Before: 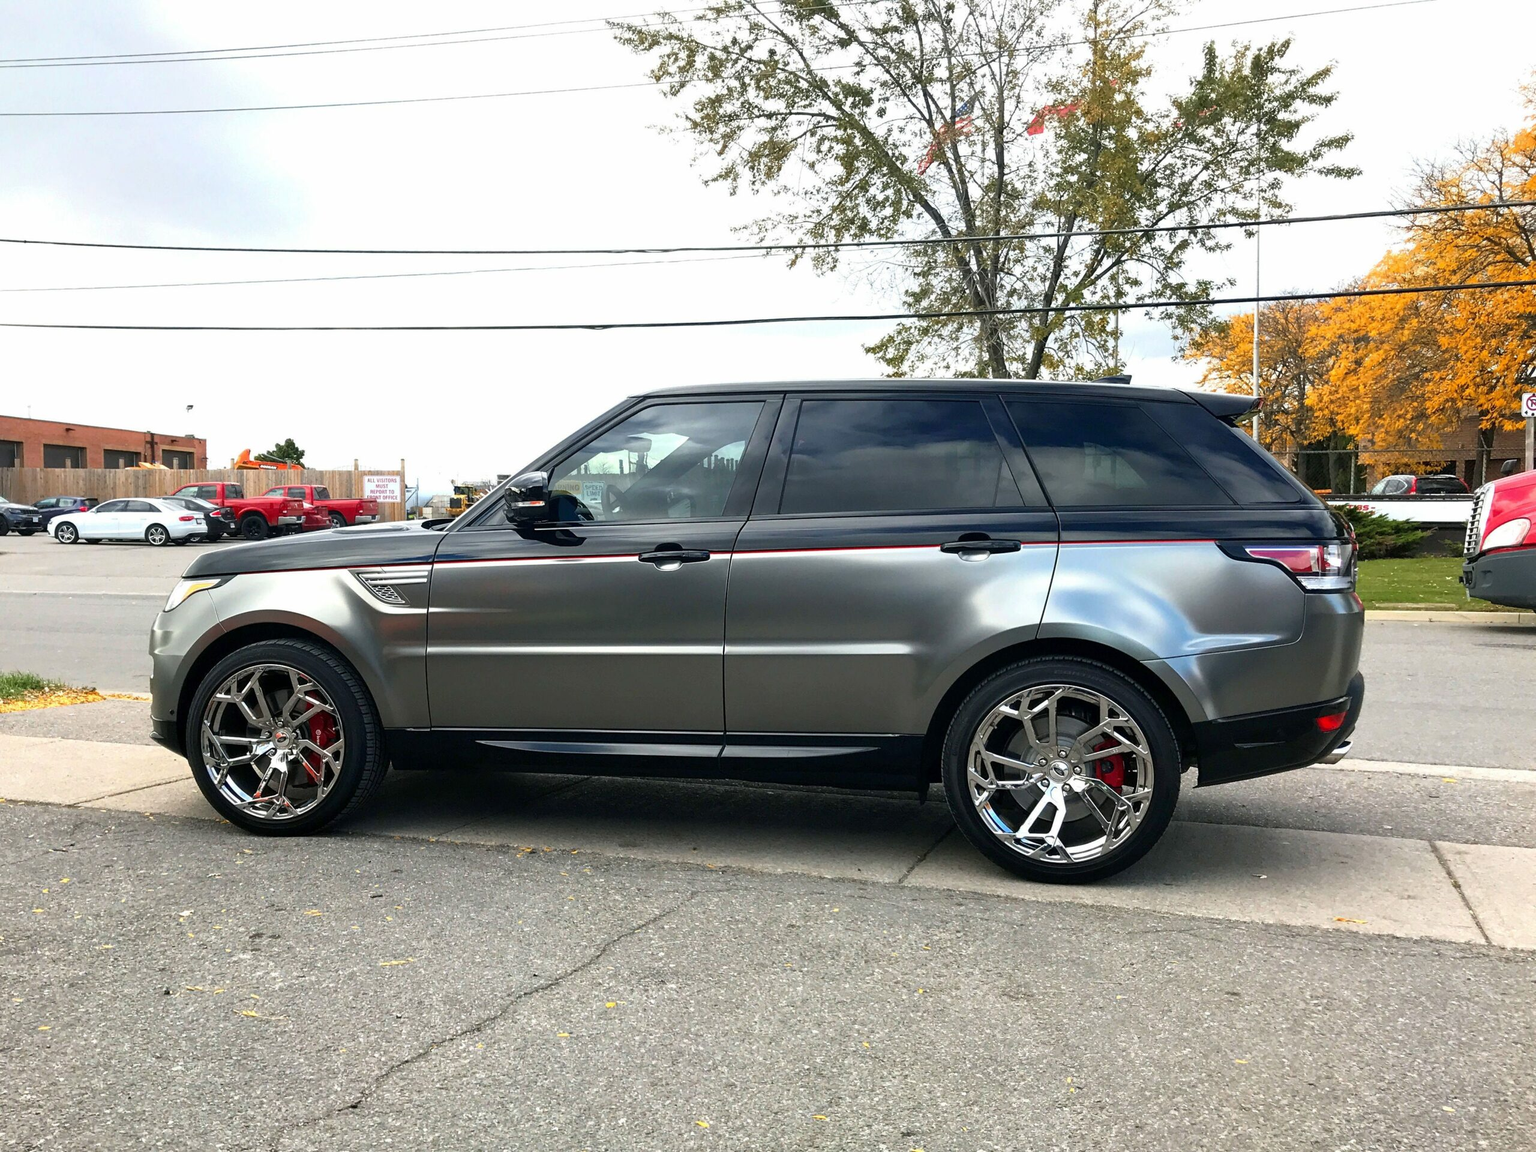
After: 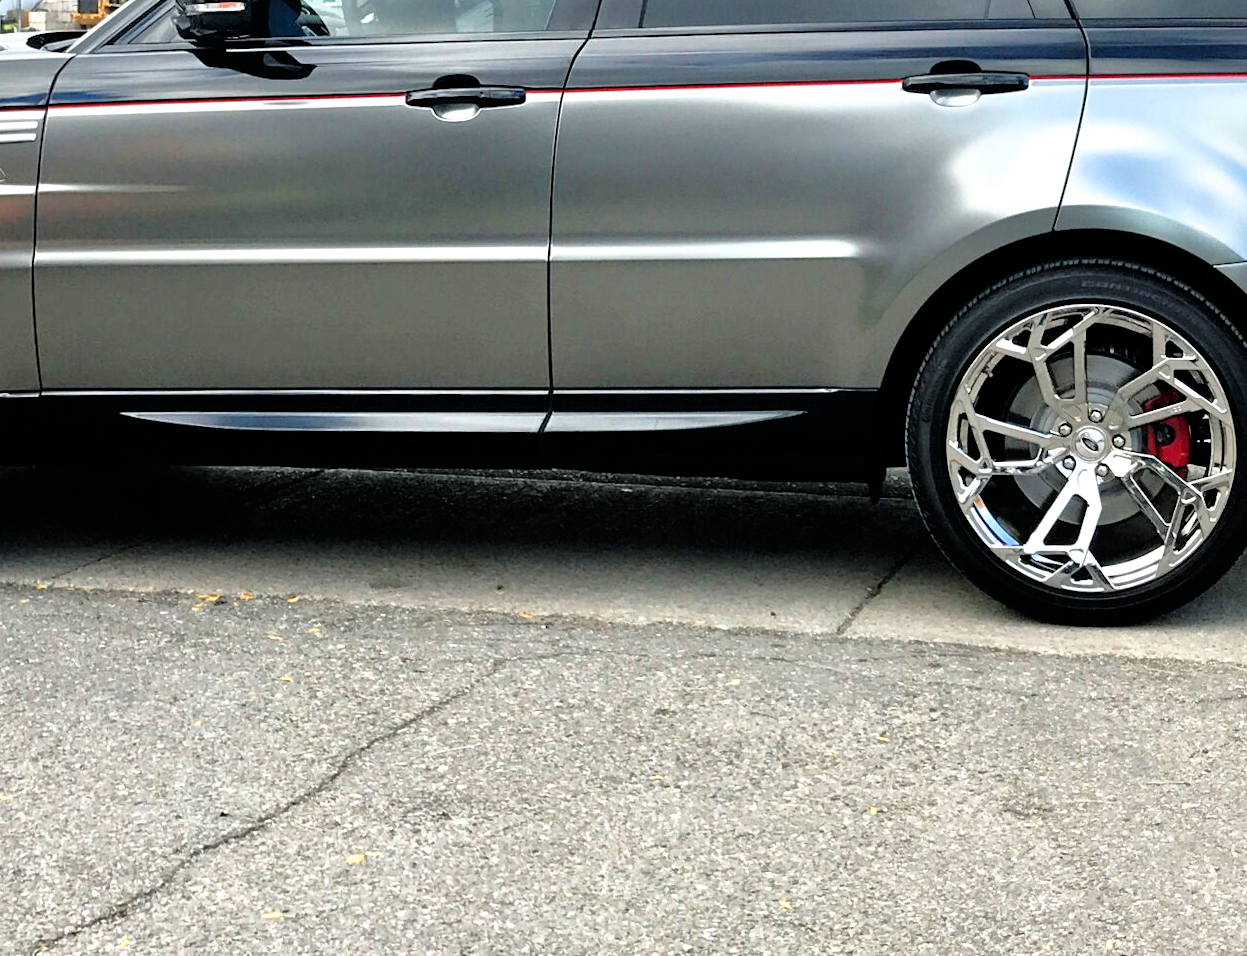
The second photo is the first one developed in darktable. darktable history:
rotate and perspective: rotation -0.013°, lens shift (vertical) -0.027, lens shift (horizontal) 0.178, crop left 0.016, crop right 0.989, crop top 0.082, crop bottom 0.918
tone equalizer: -7 EV 0.15 EV, -6 EV 0.6 EV, -5 EV 1.15 EV, -4 EV 1.33 EV, -3 EV 1.15 EV, -2 EV 0.6 EV, -1 EV 0.15 EV, mask exposure compensation -0.5 EV
crop: left 29.672%, top 41.786%, right 20.851%, bottom 3.487%
filmic rgb: white relative exposure 2.34 EV, hardness 6.59
